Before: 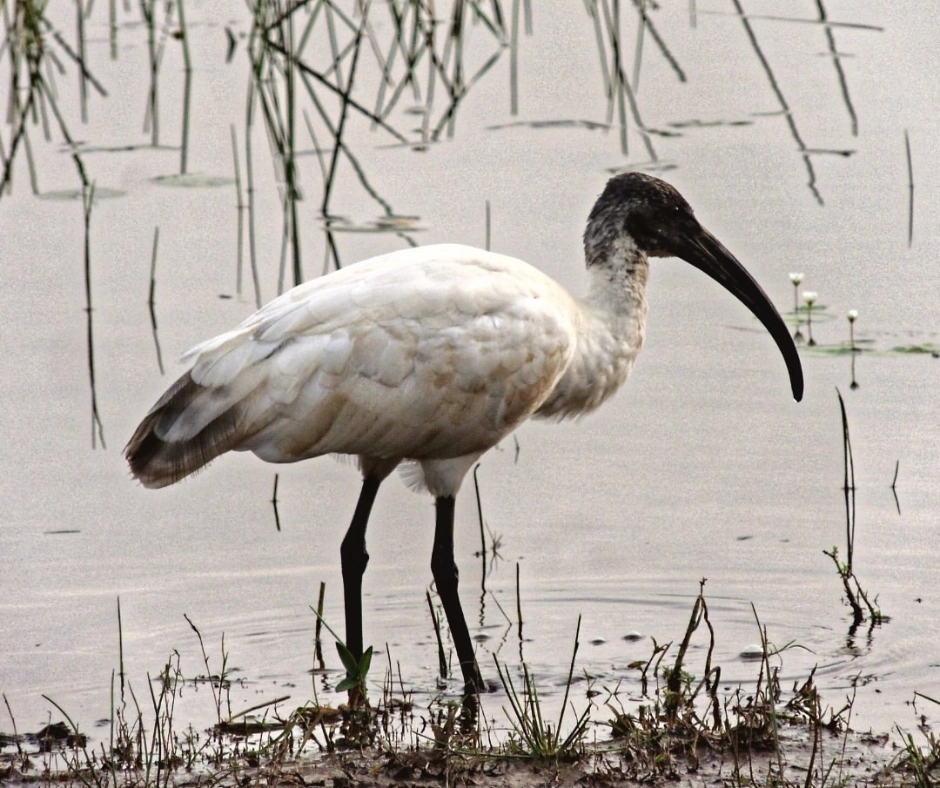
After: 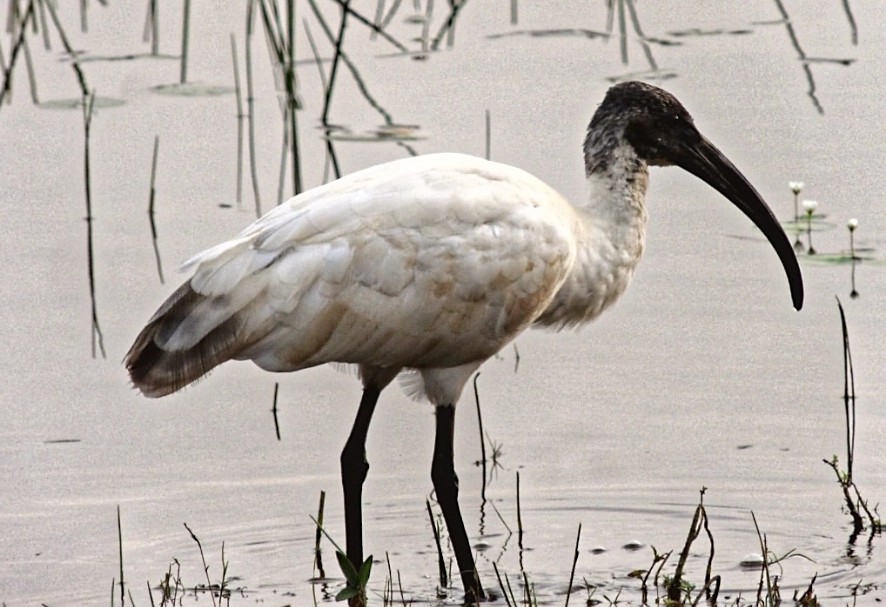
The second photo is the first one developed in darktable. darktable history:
crop and rotate: angle 0.03°, top 11.643%, right 5.651%, bottom 11.189%
sharpen: amount 0.2
